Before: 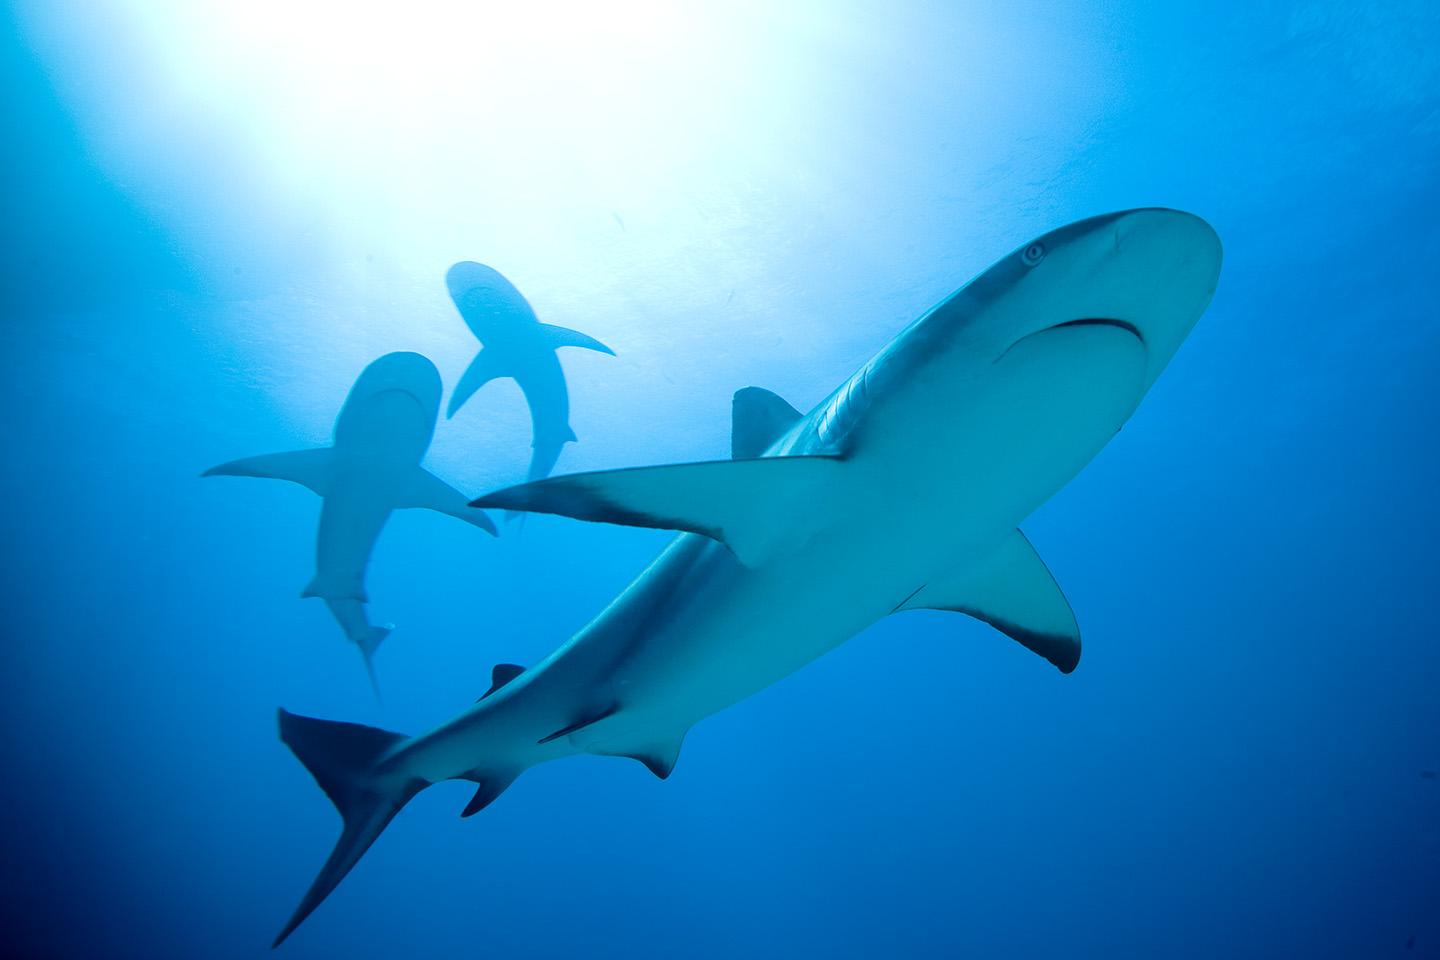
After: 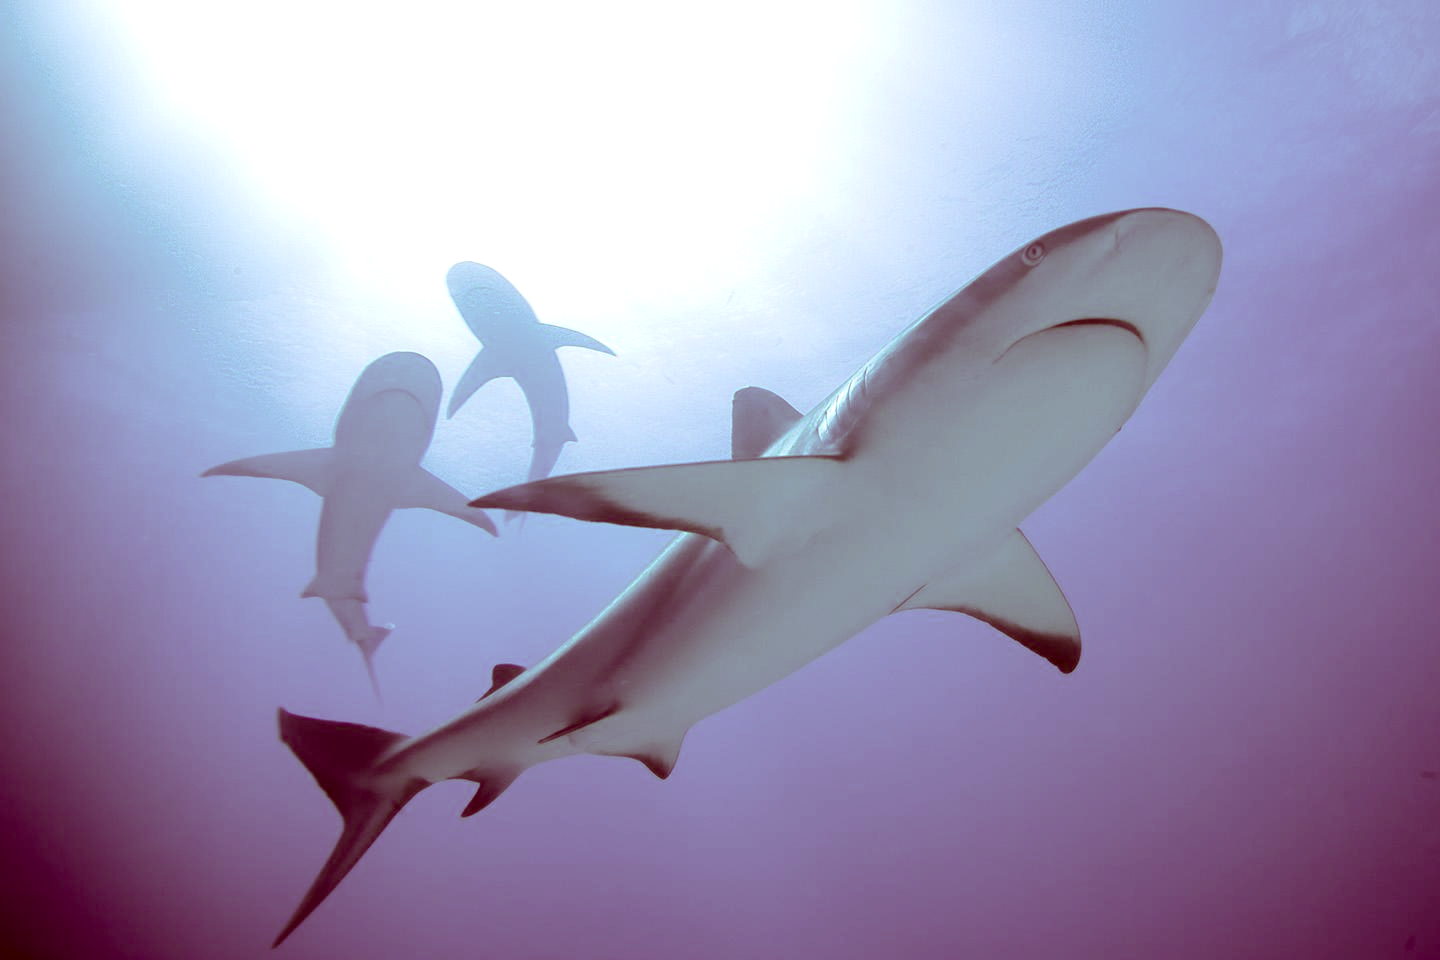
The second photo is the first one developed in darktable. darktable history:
exposure: black level correction 0.003, exposure 0.384 EV, compensate exposure bias true, compensate highlight preservation false
haze removal: strength -0.108, compatibility mode true, adaptive false
color correction: highlights a* 9.38, highlights b* 8.85, shadows a* 39.67, shadows b* 39.53, saturation 0.787
